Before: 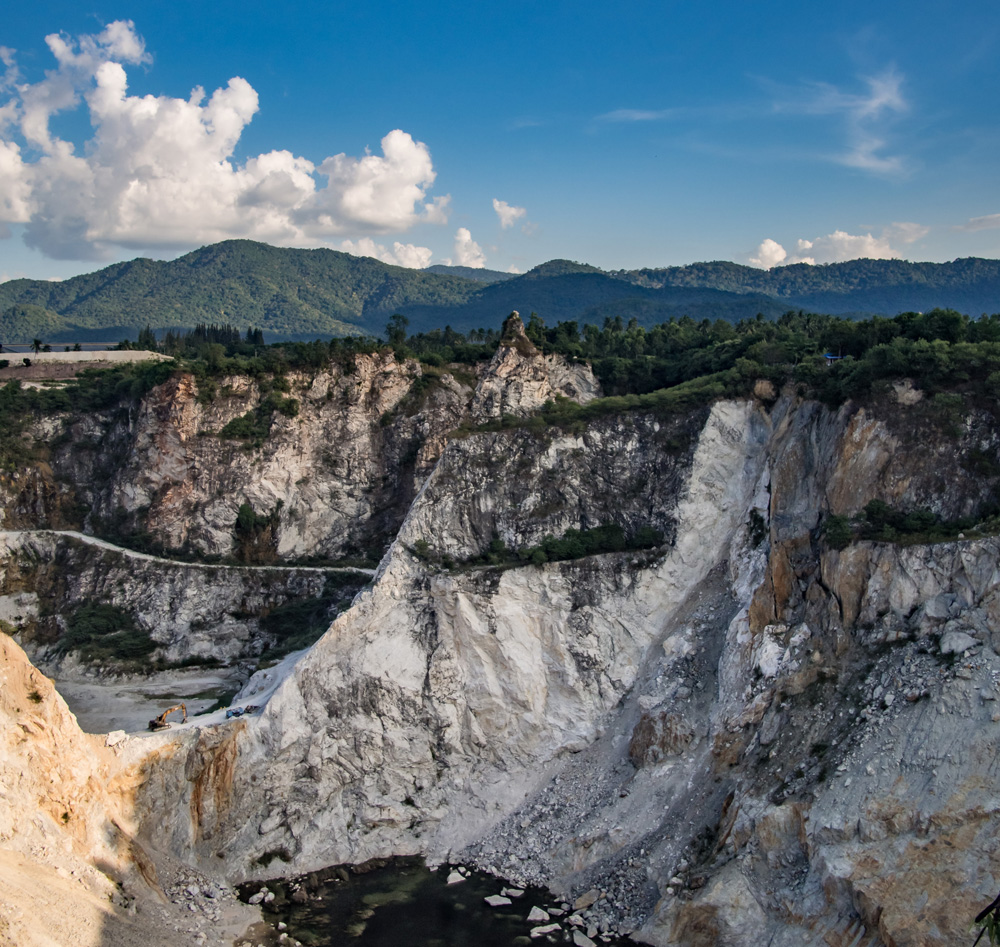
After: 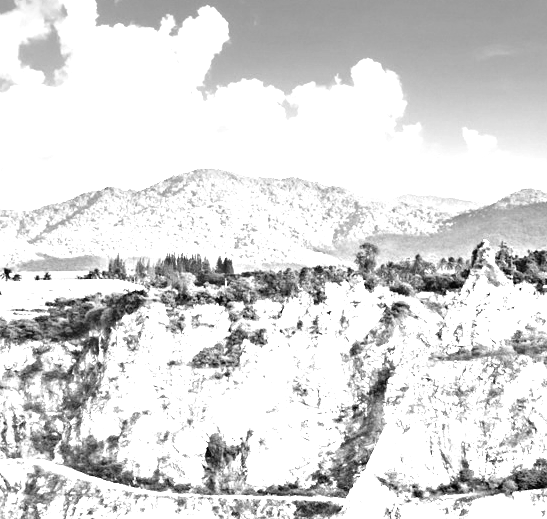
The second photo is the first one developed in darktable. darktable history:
crop and rotate: left 3.047%, top 7.509%, right 42.236%, bottom 37.598%
white balance: red 8, blue 8
base curve: curves: ch0 [(0, 0) (0.073, 0.04) (0.157, 0.139) (0.492, 0.492) (0.758, 0.758) (1, 1)], preserve colors none
monochrome: a 14.95, b -89.96
